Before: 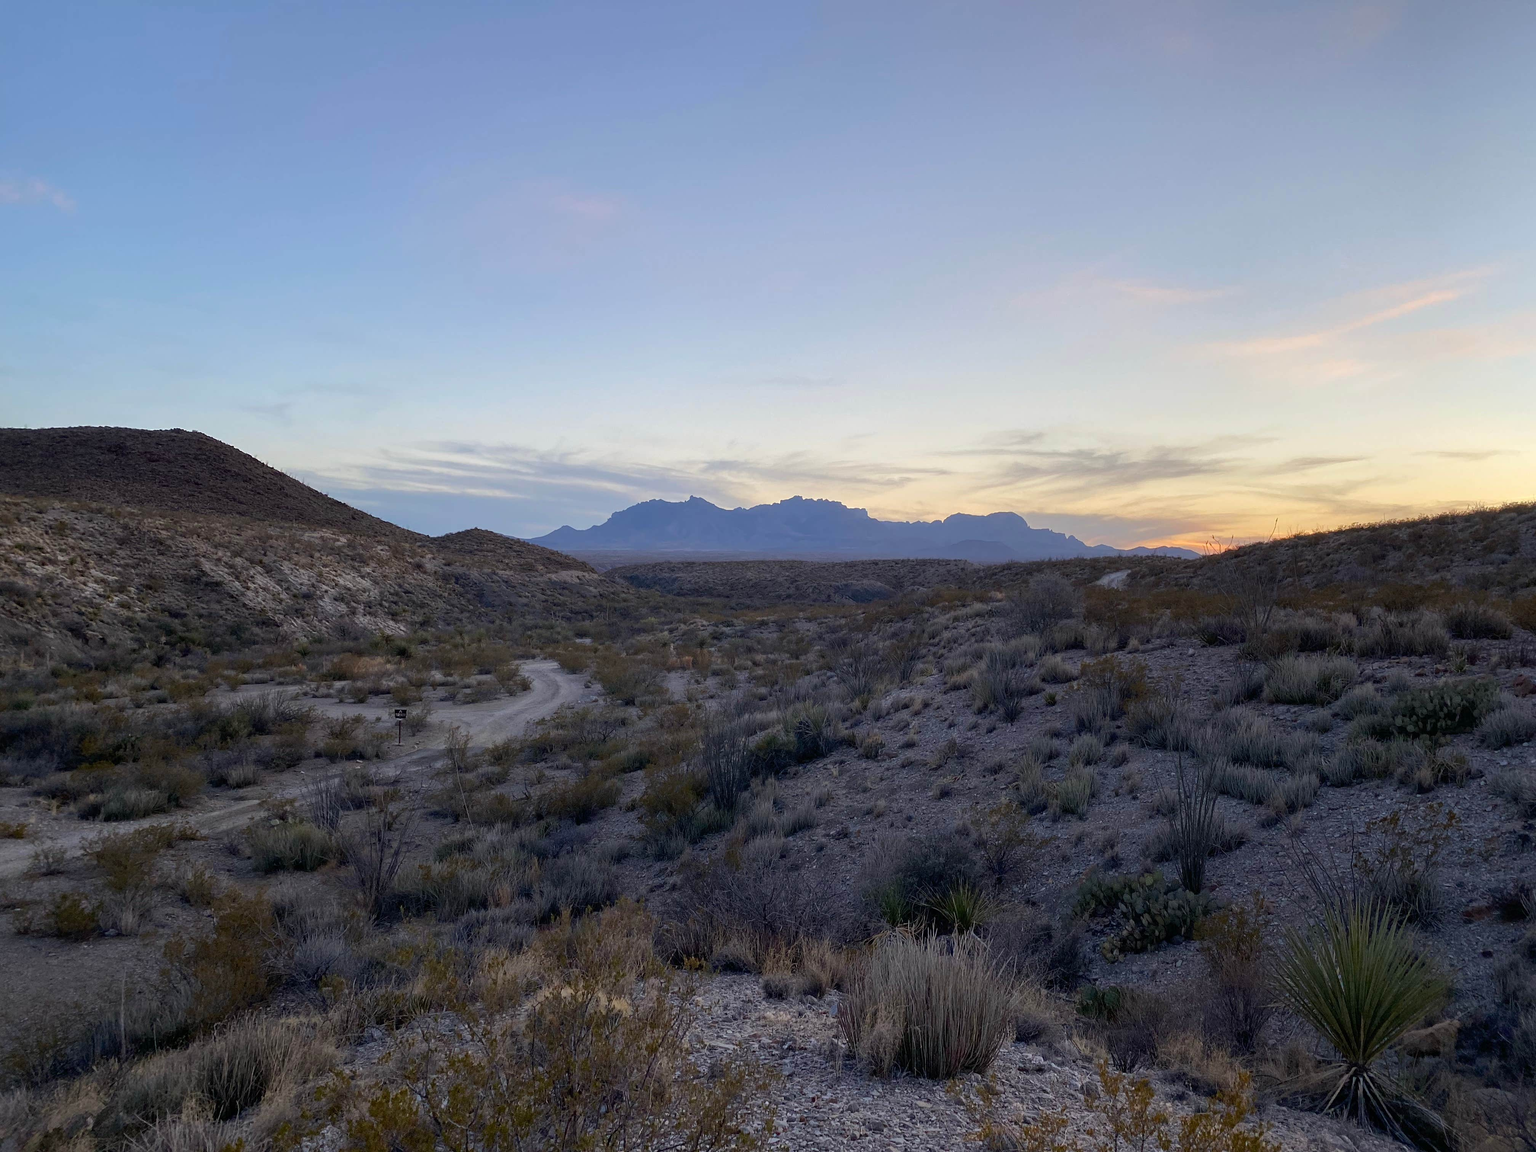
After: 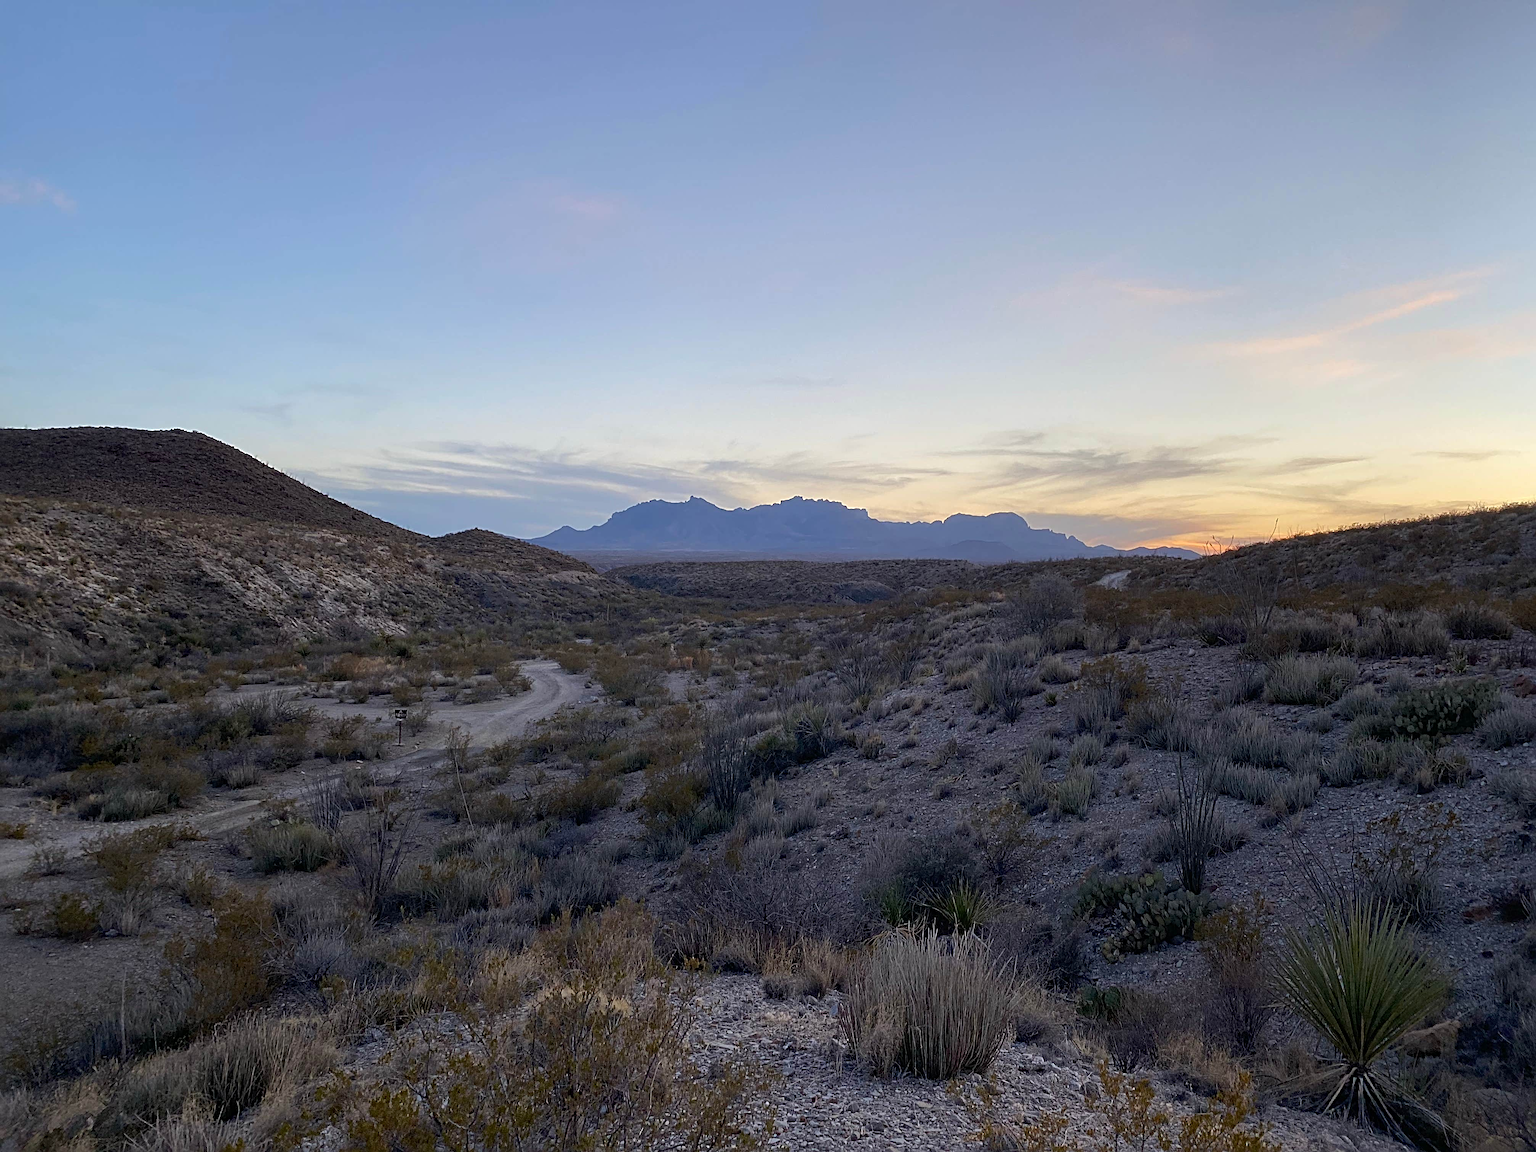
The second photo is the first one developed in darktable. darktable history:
sharpen: radius 4.854
